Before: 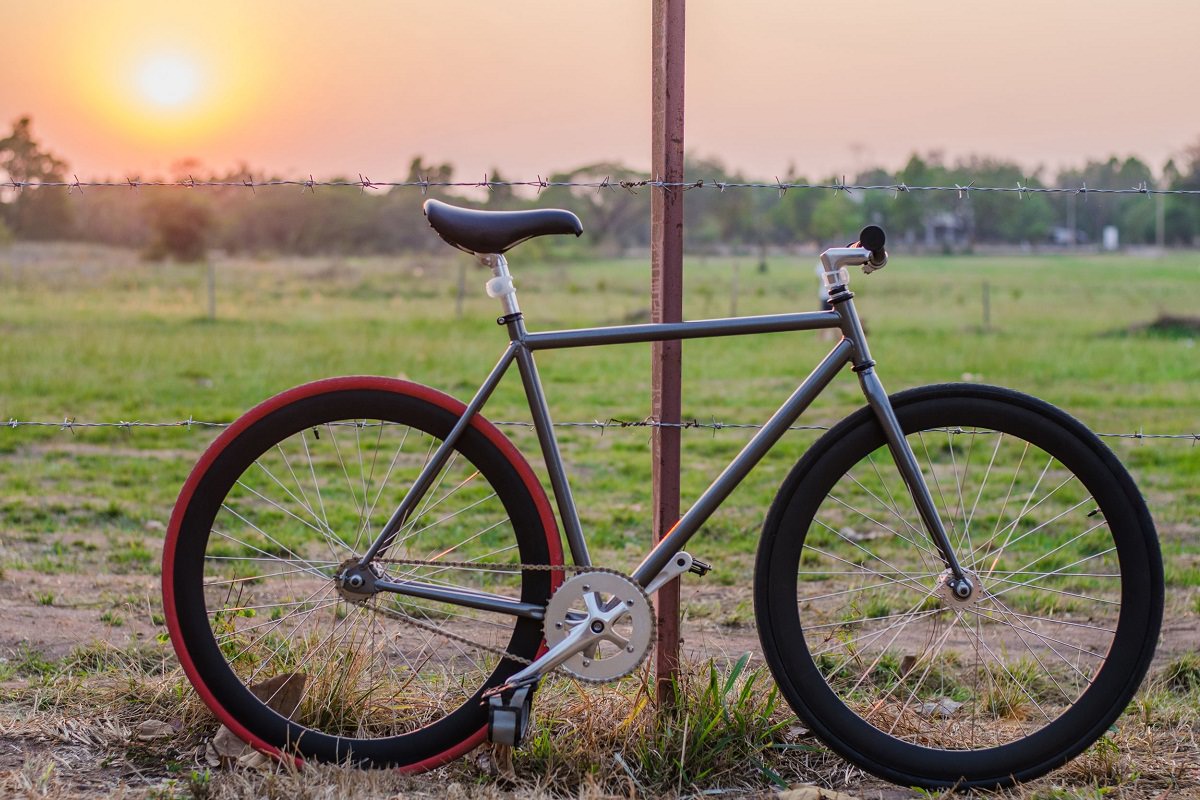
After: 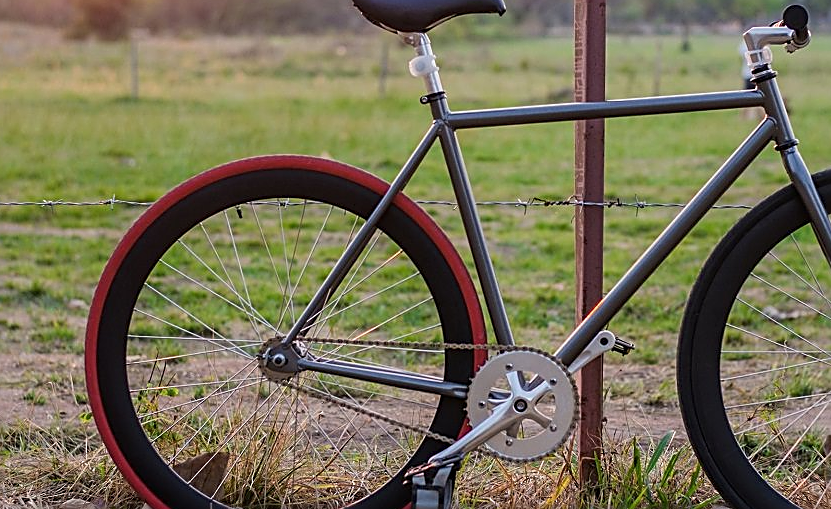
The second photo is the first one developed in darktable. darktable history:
crop: left 6.488%, top 27.668%, right 24.183%, bottom 8.656%
sharpen: amount 0.75
